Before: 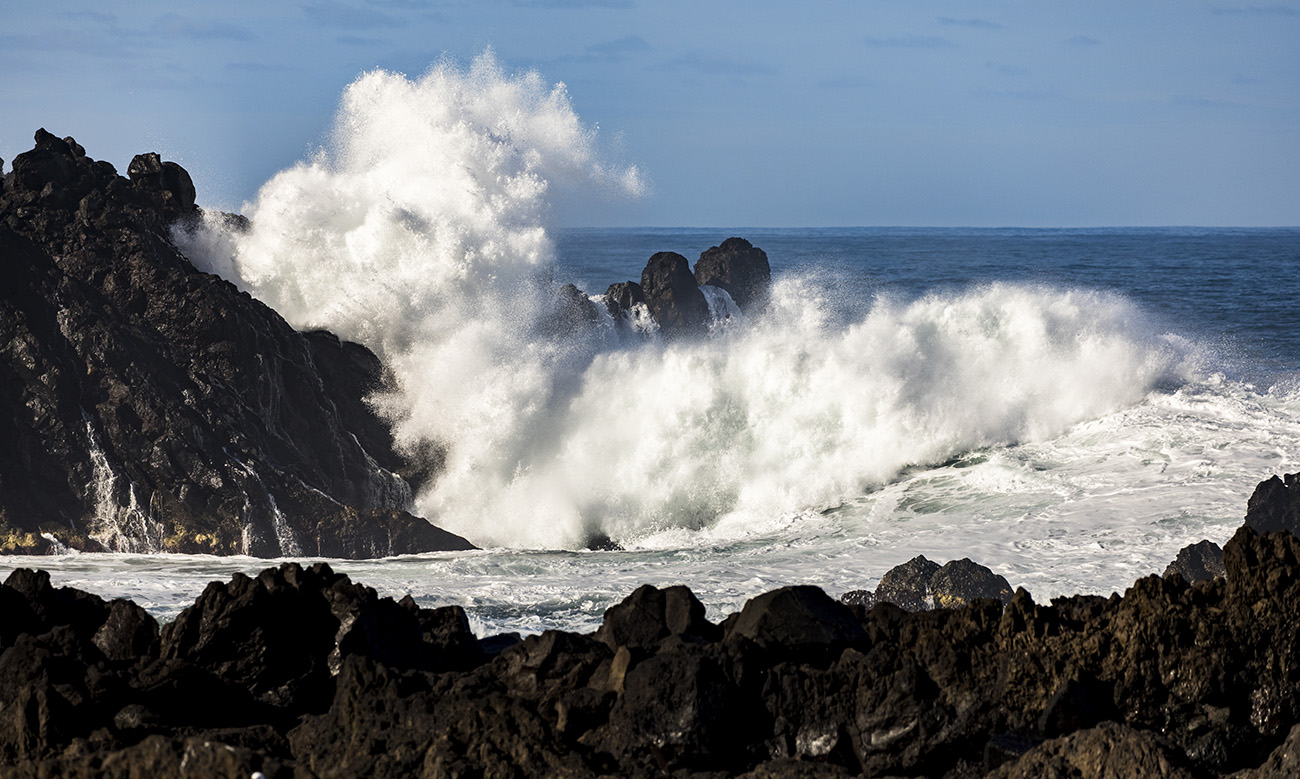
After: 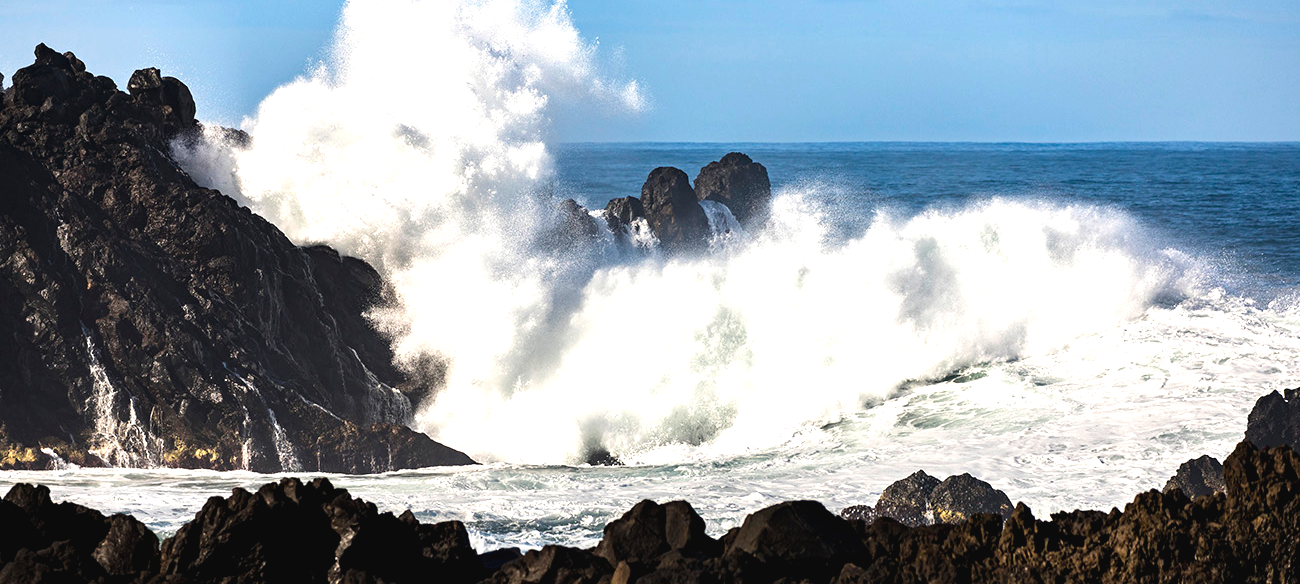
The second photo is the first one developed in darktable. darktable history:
tone equalizer: on, module defaults
white balance: red 1, blue 1
exposure: black level correction -0.002, exposure 0.708 EV, compensate exposure bias true, compensate highlight preservation false
crop: top 11.038%, bottom 13.962%
